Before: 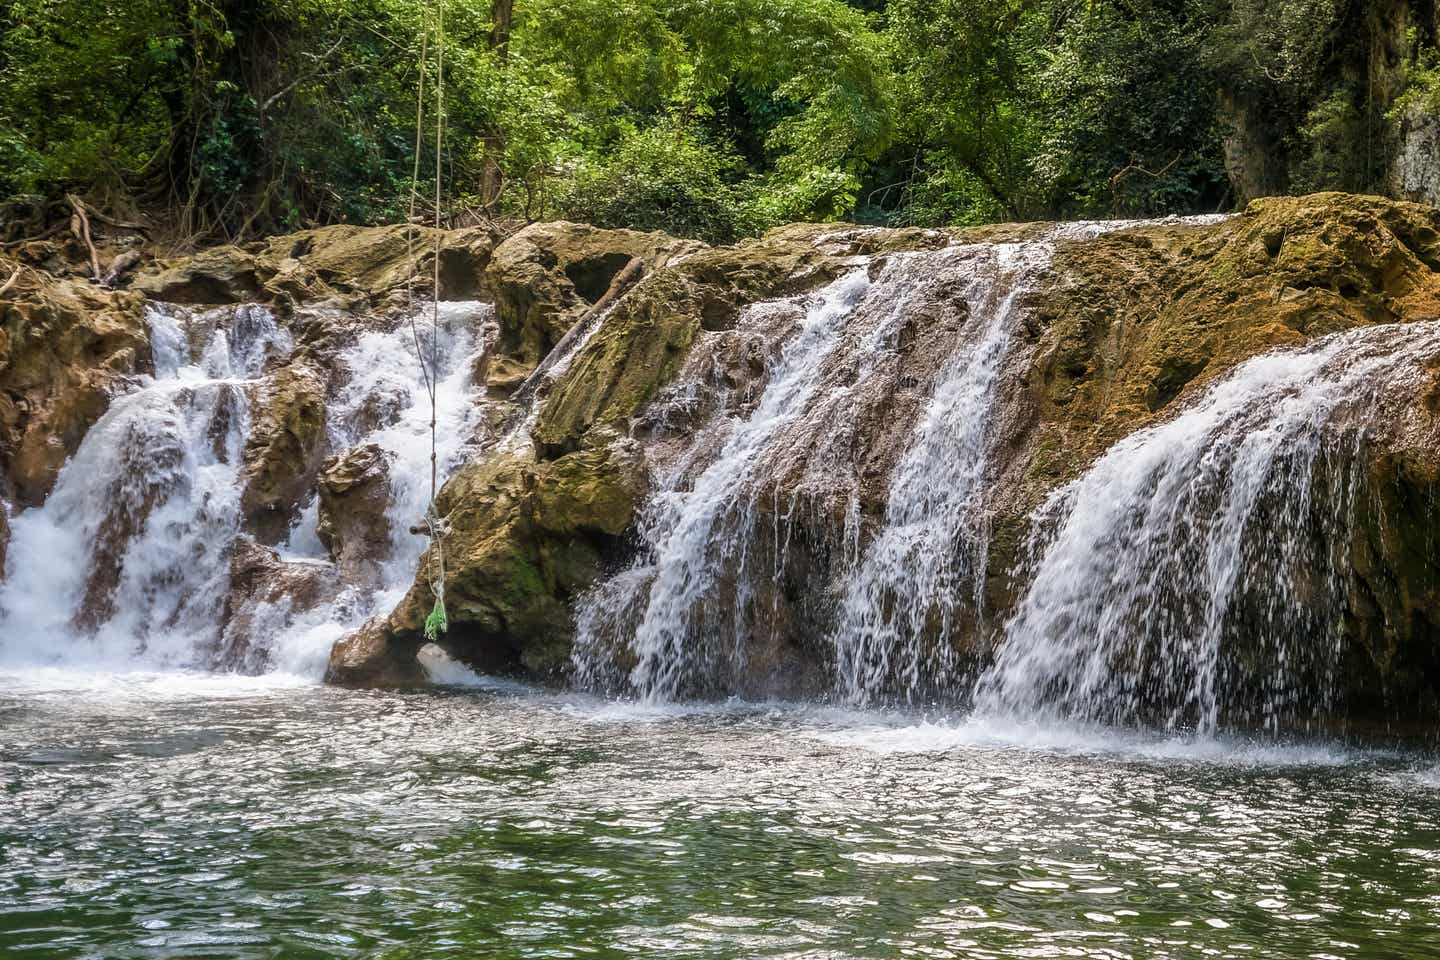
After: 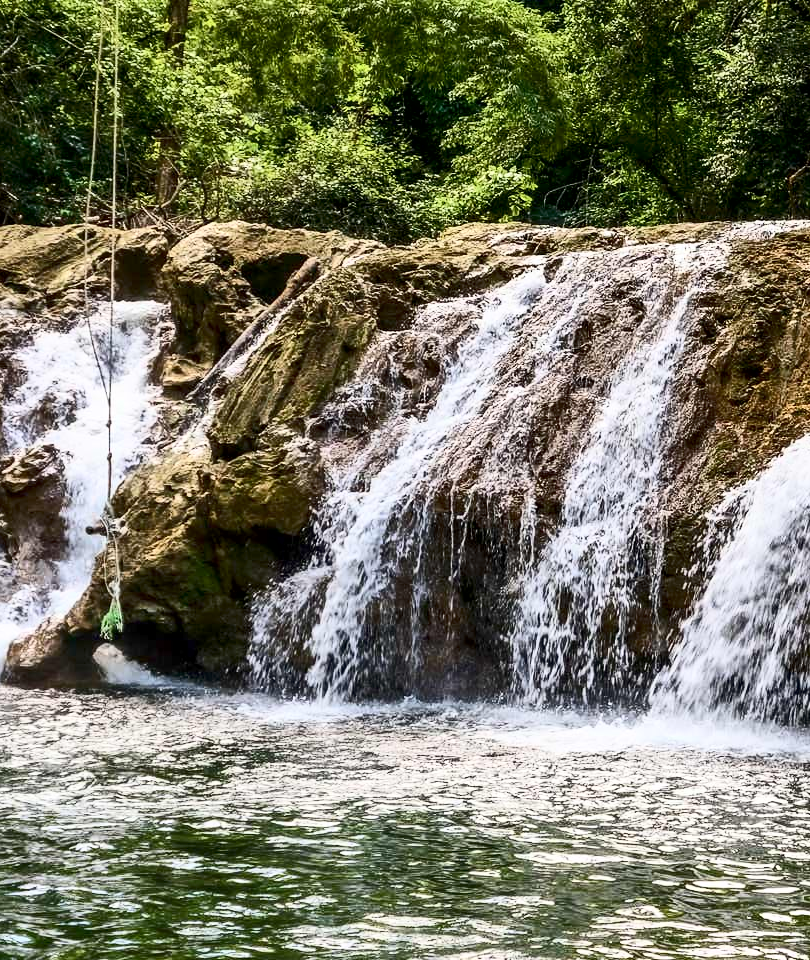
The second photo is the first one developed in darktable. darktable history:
exposure: black level correction 0.007, compensate highlight preservation false
contrast brightness saturation: contrast 0.39, brightness 0.1
crop and rotate: left 22.516%, right 21.234%
